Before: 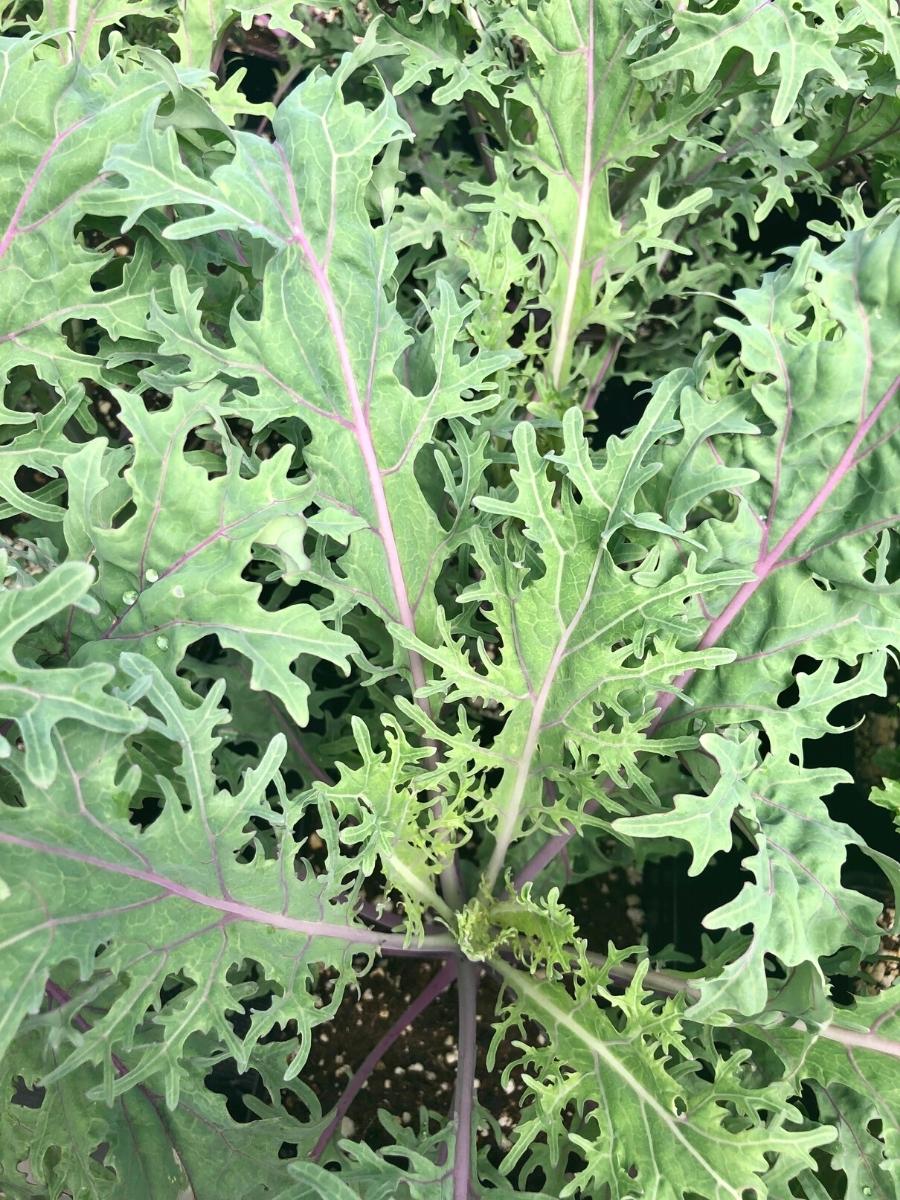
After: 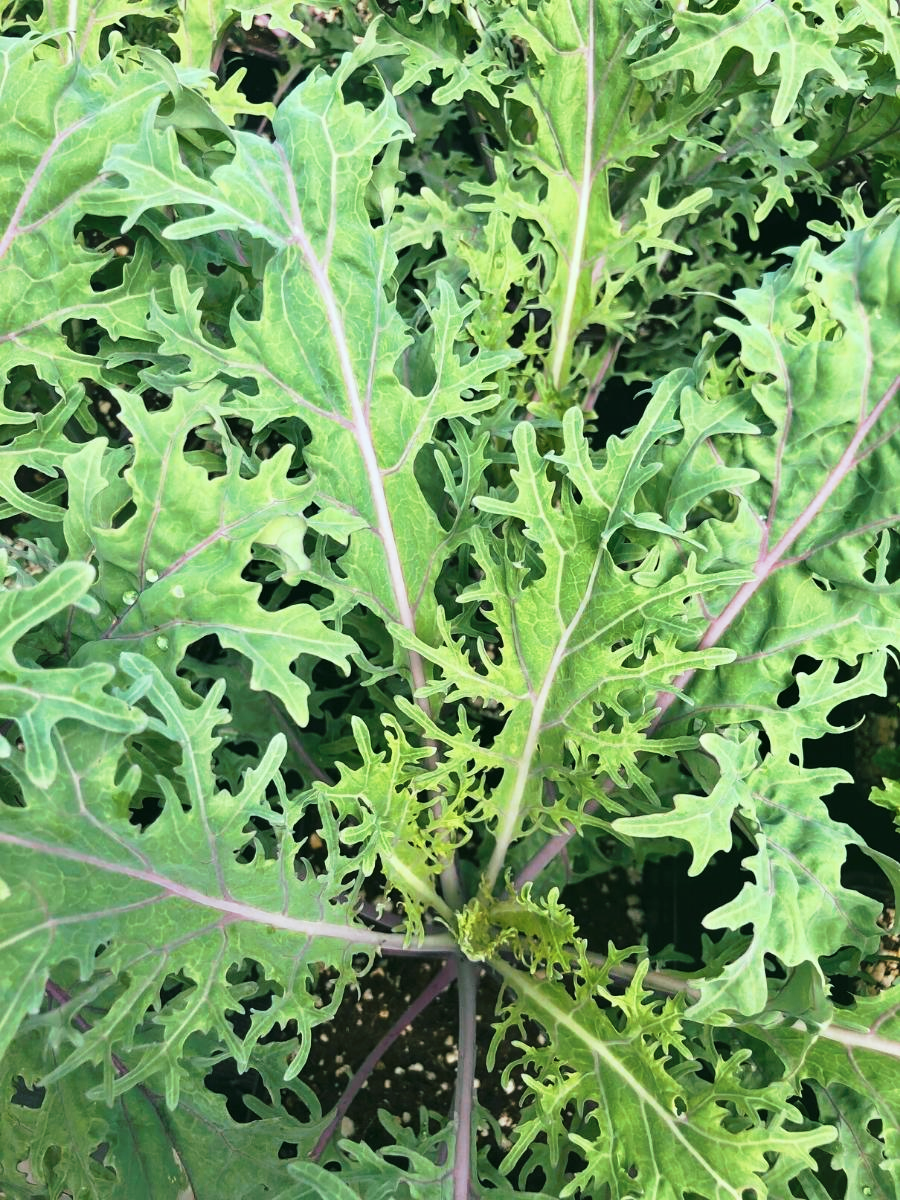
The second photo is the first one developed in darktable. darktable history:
tone curve: curves: ch0 [(0, 0) (0.003, 0.008) (0.011, 0.017) (0.025, 0.027) (0.044, 0.043) (0.069, 0.059) (0.1, 0.086) (0.136, 0.112) (0.177, 0.152) (0.224, 0.203) (0.277, 0.277) (0.335, 0.346) (0.399, 0.439) (0.468, 0.527) (0.543, 0.613) (0.623, 0.693) (0.709, 0.787) (0.801, 0.863) (0.898, 0.927) (1, 1)], preserve colors none
color look up table: target L [90.76, 91.54, 84.48, 64.41, 61.15, 62.06, 46.58, 50.46, 41.14, 37.14, 30.77, 22.59, 200.5, 80.21, 87.22, 64.46, 61.16, 56.28, 57.44, 53.61, 50.04, 47.13, 38.75, 29.64, 19.69, 85.12, 78.19, 85, 77.71, 68.11, 71.57, 54.17, 64.49, 50.17, 43.73, 33.06, 45.76, 28.21, 19.4, 11.99, 92.8, 86.2, 71.36, 71.8, 54.32, 57.09, 53.49, 42.17, 4.532], target a [-34.89, -36.2, -67.82, -59.13, -29.26, -45.58, -39.02, -12.61, -11.16, -30.2, -8.703, -22.9, 0, -0.92, -1.229, 0.256, 36.75, 50.42, 17.18, 27.94, 69.46, 61.39, 54.01, 39.26, 12.28, -10.8, 18.62, 12.26, 28.01, 40.84, 5.946, 22.51, -7.993, 45.58, 4.709, -4.474, 19.01, 31.33, 4.958, -3.908, -48.21, -51.43, -39, -21.22, -38.96, -19.29, -20.64, -16.72, -7.959], target b [70.98, 88.15, 38.02, 56.92, 55.74, 25.99, 39.96, 25.49, 37.7, 23.17, 31.05, 14.4, 0, 68.53, 3.839, 60.42, 29.57, 18.67, 9.346, 51.27, 24.68, 42.48, 12.12, 31.63, 26.1, -17.92, -3.169, -19.7, -28.08, -12.95, -35.15, -16.52, -46.78, -31.3, -57.48, 0.334, -61.52, -8.828, -30.06, -19.73, -8.967, 3.457, -17.85, -34.69, 4.26, -23.61, -3.183, -15.36, 0.671], num patches 49
